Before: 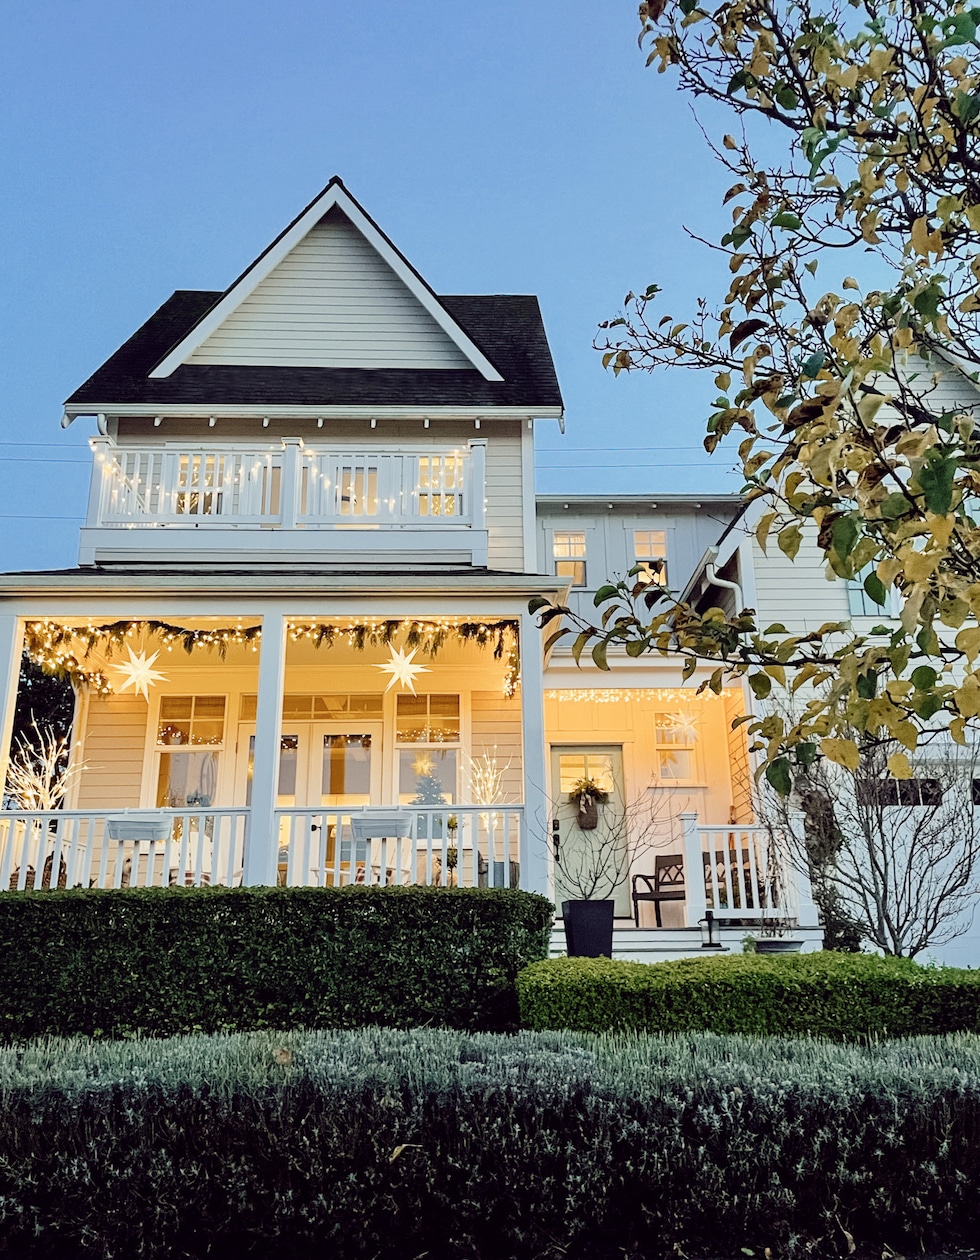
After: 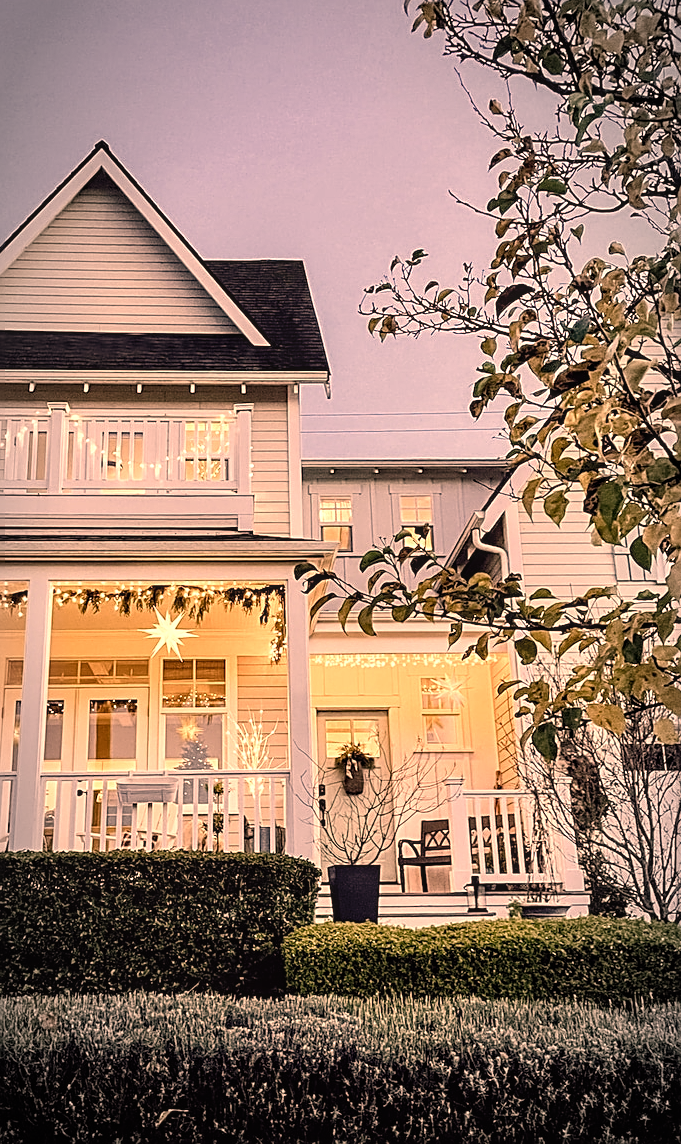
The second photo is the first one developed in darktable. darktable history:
crop and rotate: left 24.034%, top 2.838%, right 6.406%, bottom 6.299%
local contrast: on, module defaults
tone equalizer: on, module defaults
vignetting: automatic ratio true
color correction: highlights a* 40, highlights b* 40, saturation 0.69
color balance rgb: shadows lift › luminance -20%, power › hue 72.24°, highlights gain › luminance 15%, global offset › hue 171.6°, perceptual saturation grading › highlights -30%, perceptual saturation grading › shadows 20%, global vibrance 30%, contrast 10%
sharpen: amount 0.575
